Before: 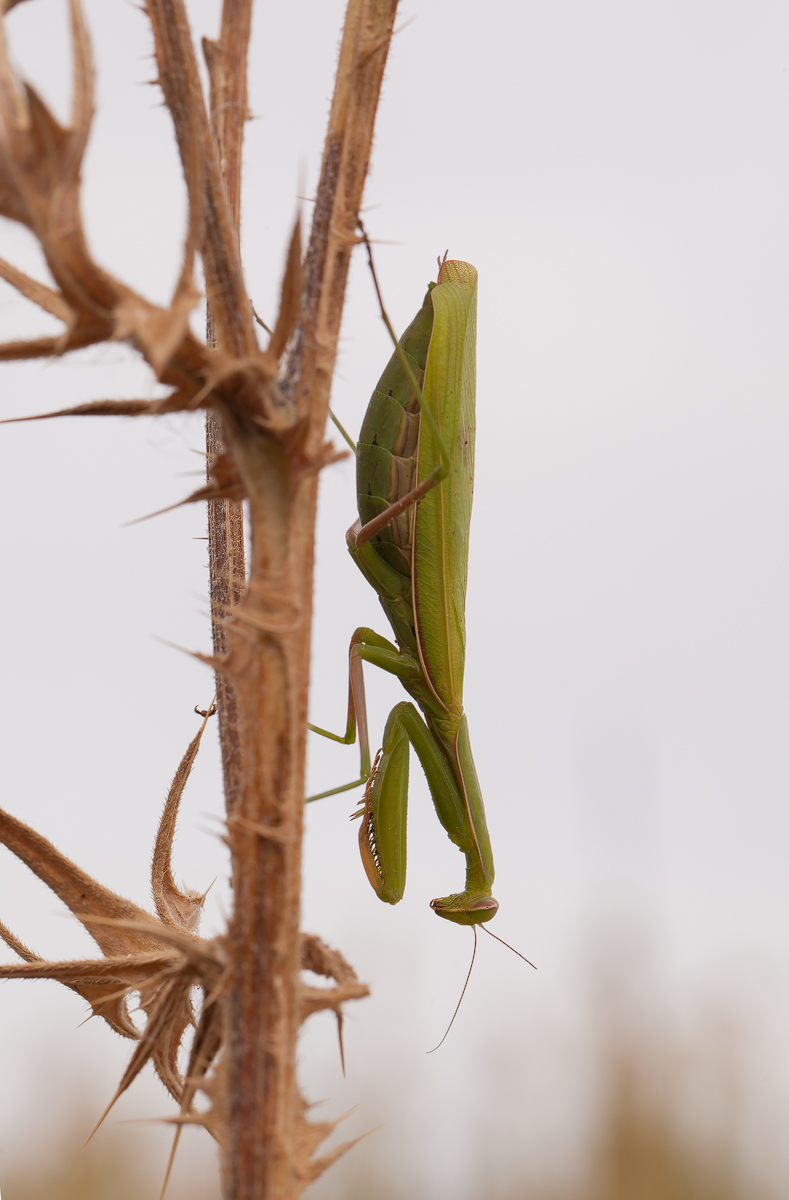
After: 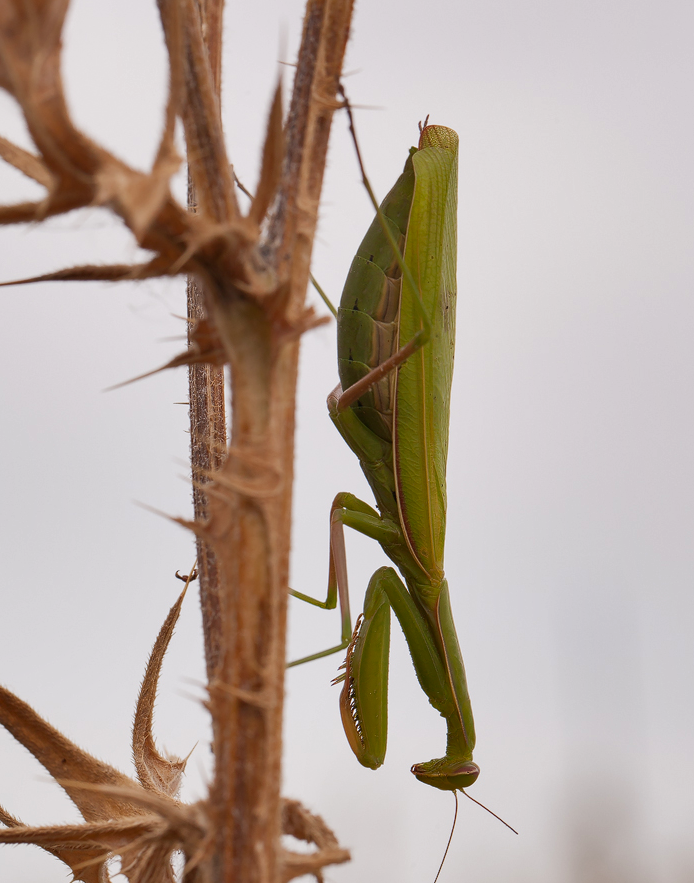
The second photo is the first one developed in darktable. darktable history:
crop and rotate: left 2.425%, top 11.305%, right 9.6%, bottom 15.08%
shadows and highlights: low approximation 0.01, soften with gaussian
